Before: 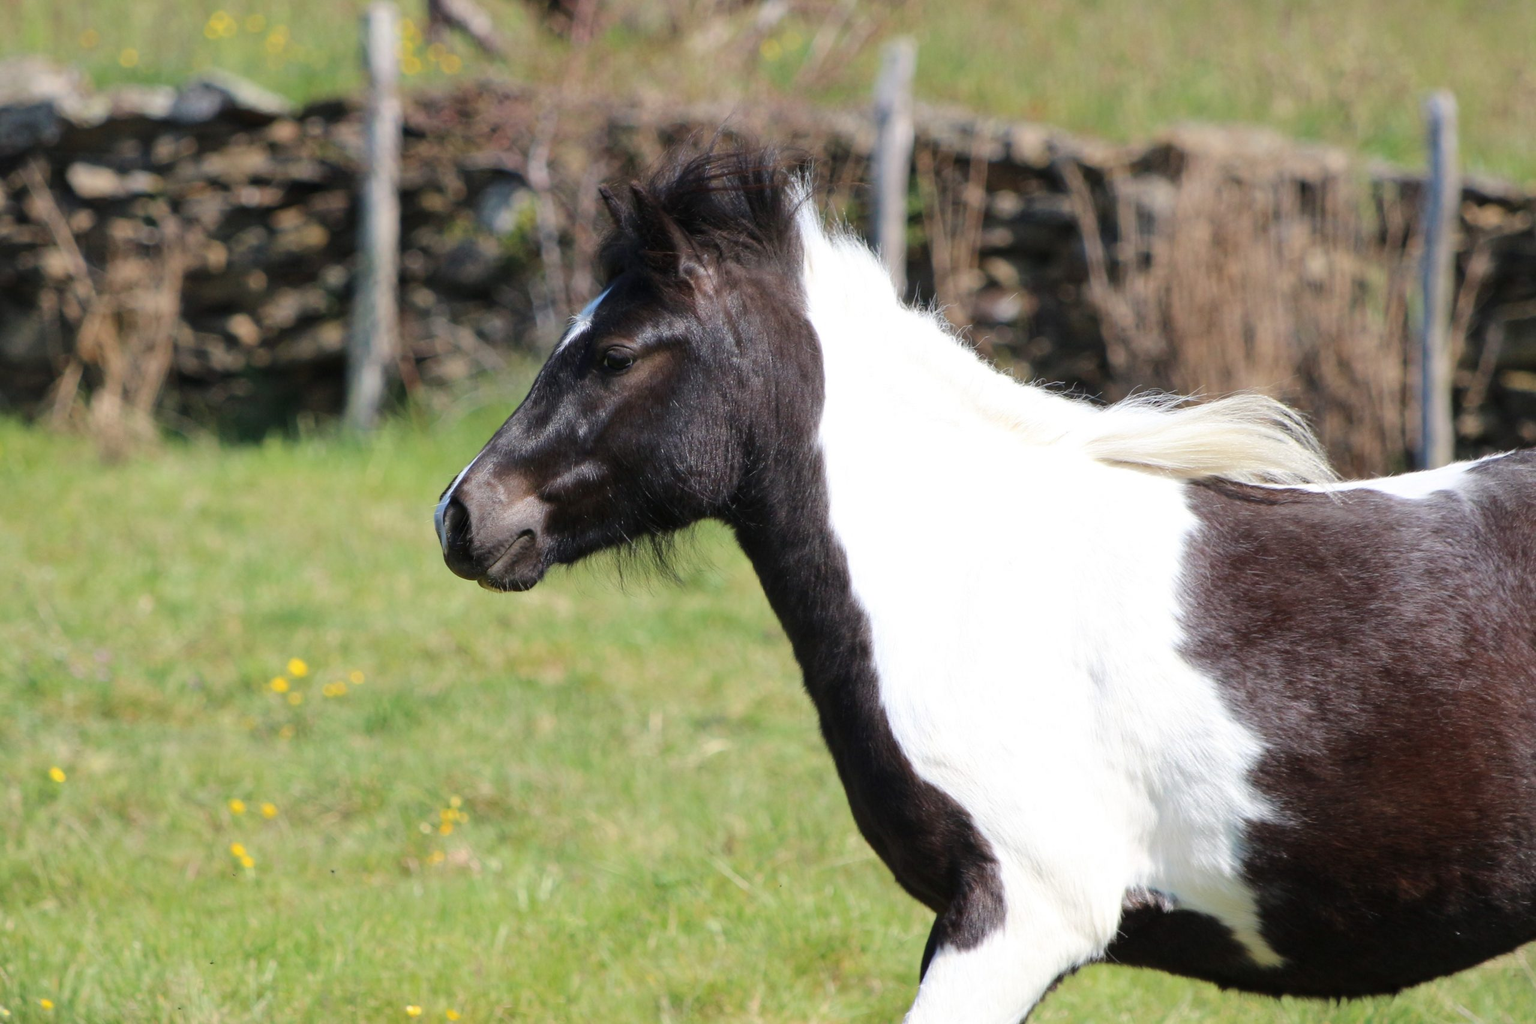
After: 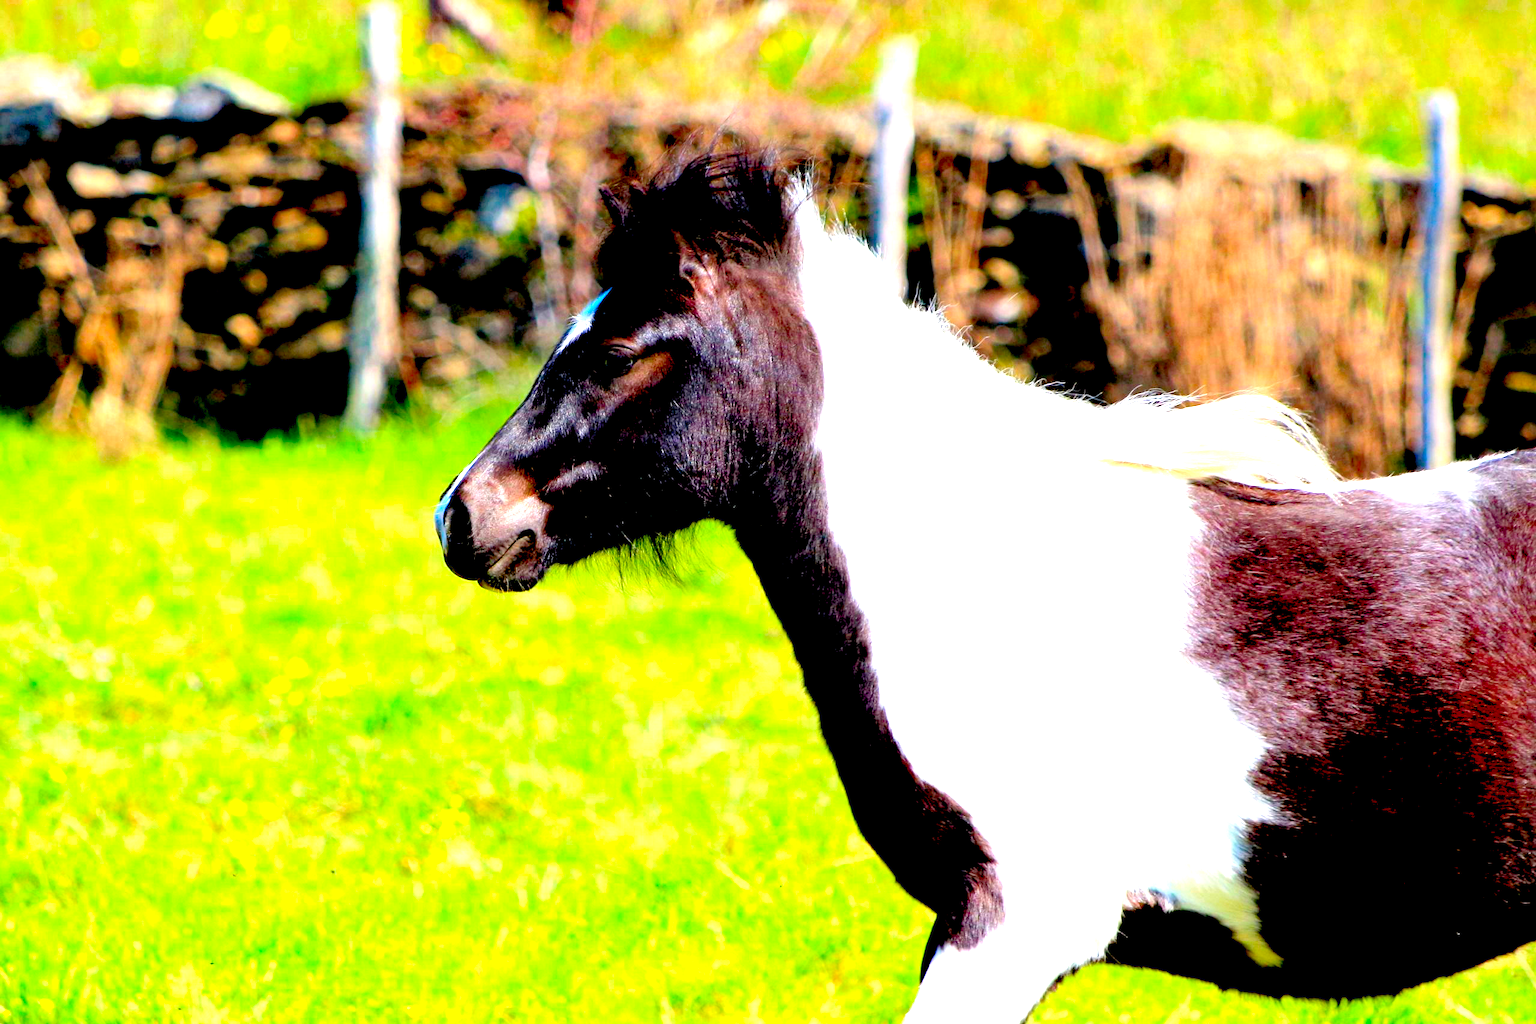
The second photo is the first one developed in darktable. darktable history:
tone equalizer: -8 EV -0.389 EV, -7 EV -0.384 EV, -6 EV -0.355 EV, -5 EV -0.216 EV, -3 EV 0.22 EV, -2 EV 0.304 EV, -1 EV 0.393 EV, +0 EV 0.446 EV
exposure: black level correction 0.035, exposure 0.9 EV, compensate highlight preservation false
levels: levels [0.016, 0.5, 0.996]
color correction: highlights b* 0.064, saturation 2.09
